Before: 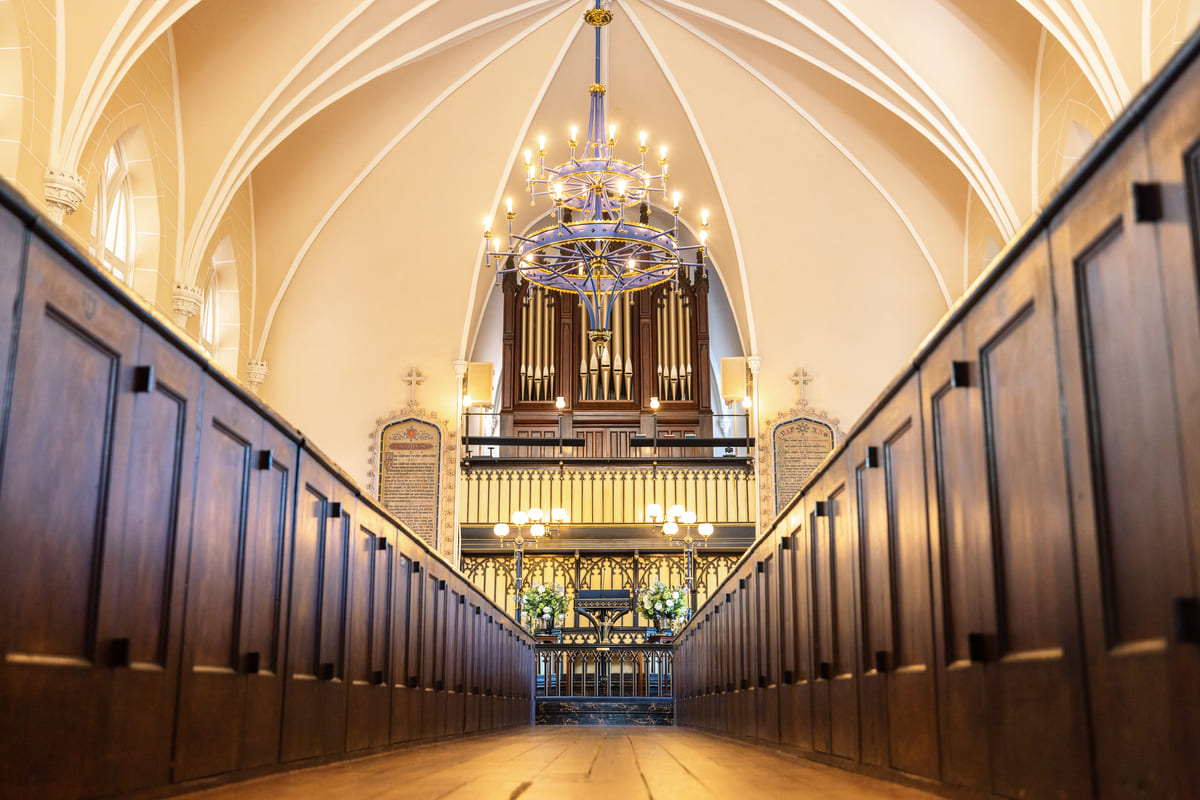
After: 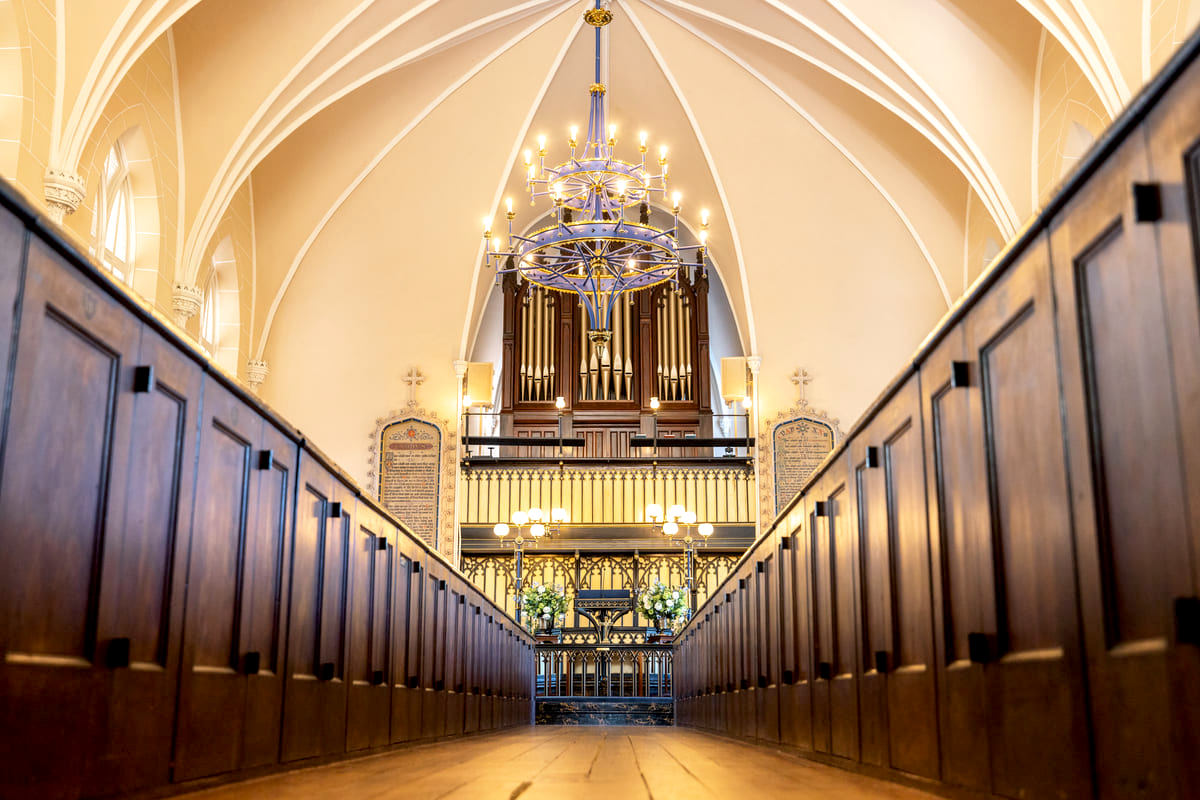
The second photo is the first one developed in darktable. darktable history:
exposure: black level correction 0.007, exposure 0.097 EV, compensate exposure bias true, compensate highlight preservation false
